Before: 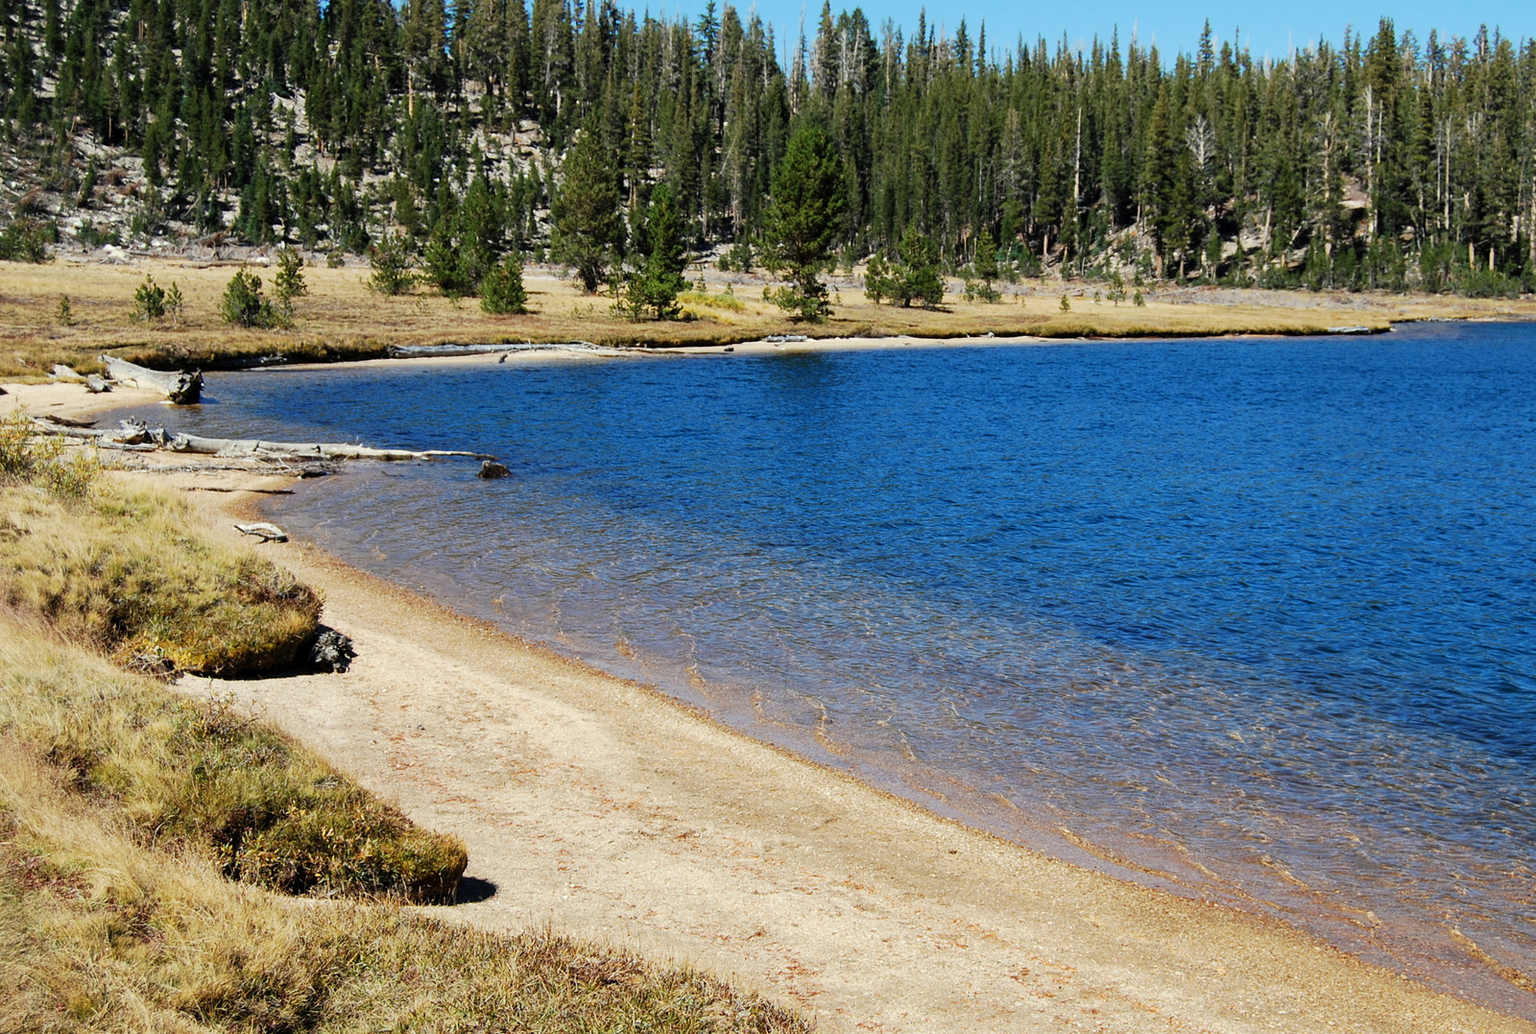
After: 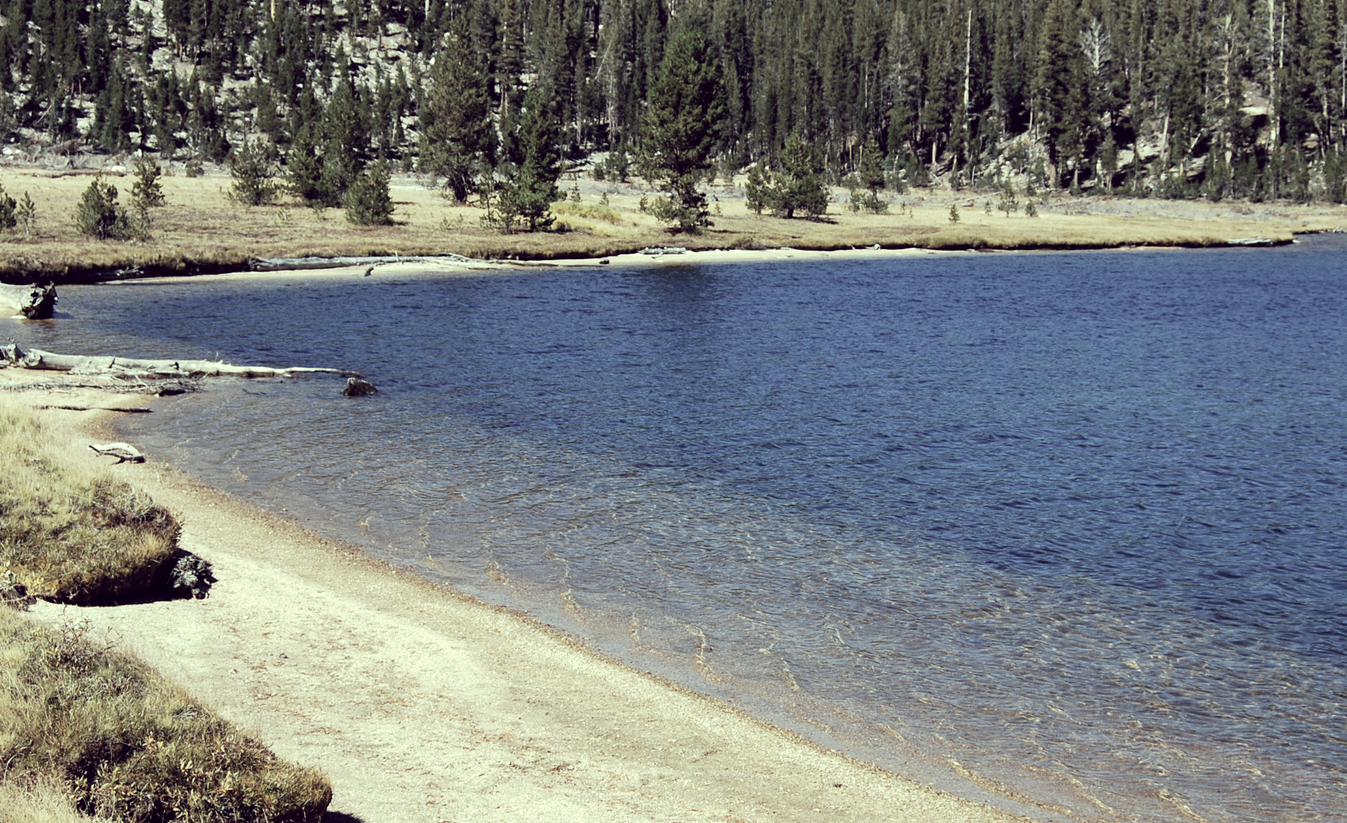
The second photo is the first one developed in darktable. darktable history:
exposure: black level correction 0.002, exposure 0.299 EV, compensate exposure bias true, compensate highlight preservation false
color correction: highlights a* -20.38, highlights b* 20.23, shadows a* 19.26, shadows b* -20.99, saturation 0.464
crop and rotate: left 9.691%, top 9.543%, right 6.105%, bottom 14.025%
